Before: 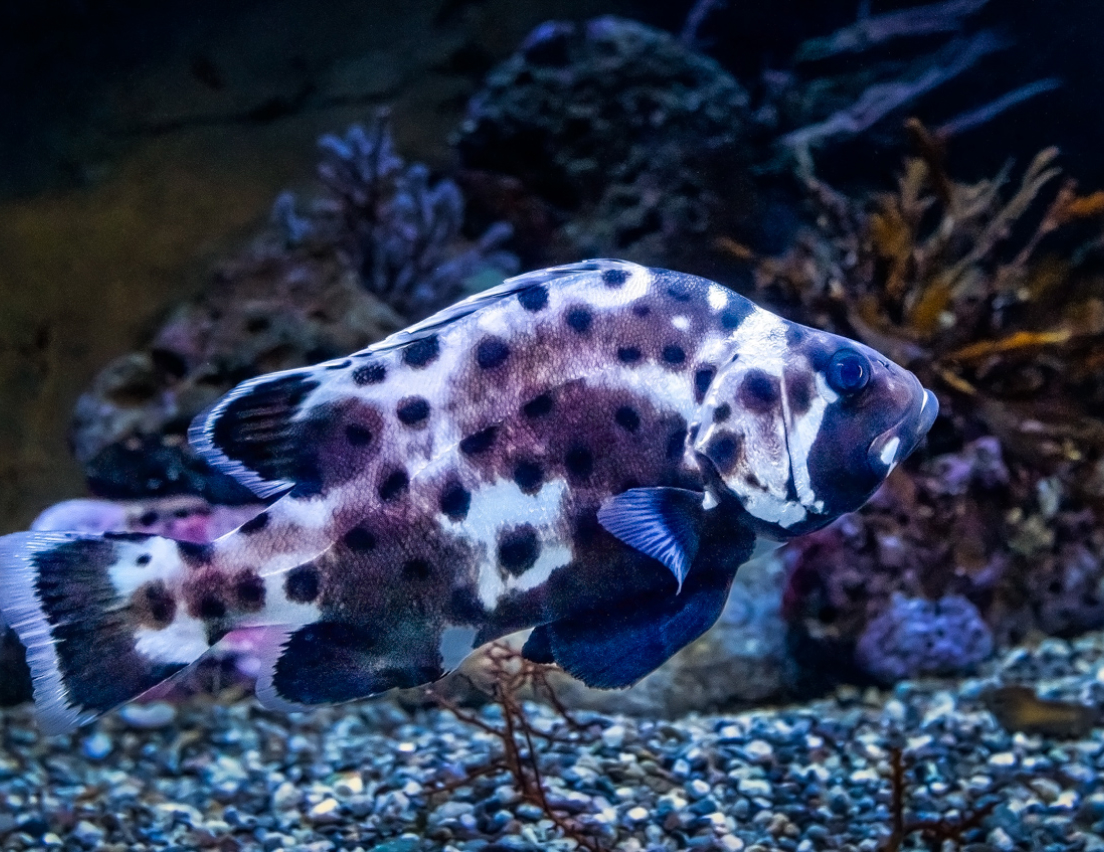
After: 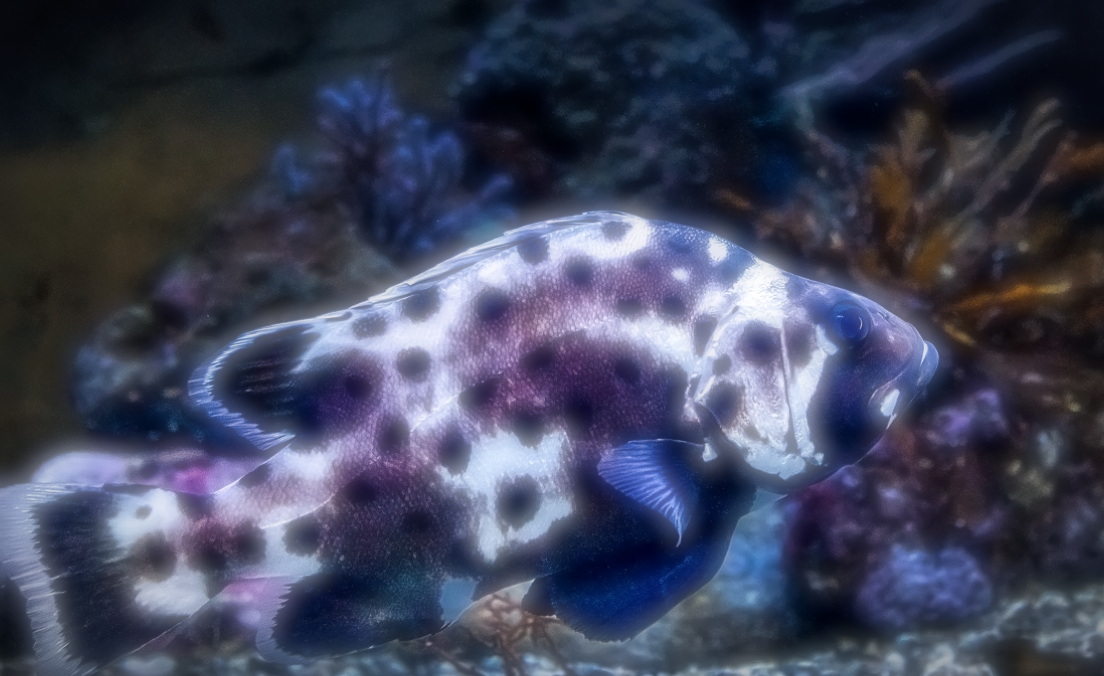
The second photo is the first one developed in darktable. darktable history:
contrast equalizer: octaves 7, y [[0.509, 0.514, 0.523, 0.542, 0.578, 0.603], [0.5 ×6], [0.509, 0.514, 0.523, 0.542, 0.578, 0.603], [0.001, 0.002, 0.003, 0.005, 0.01, 0.013], [0.001, 0.002, 0.003, 0.005, 0.01, 0.013]]
vignetting: automatic ratio true
crop and rotate: top 5.667%, bottom 14.937%
shadows and highlights: shadows 62.66, white point adjustment 0.37, highlights -34.44, compress 83.82%
soften: on, module defaults
